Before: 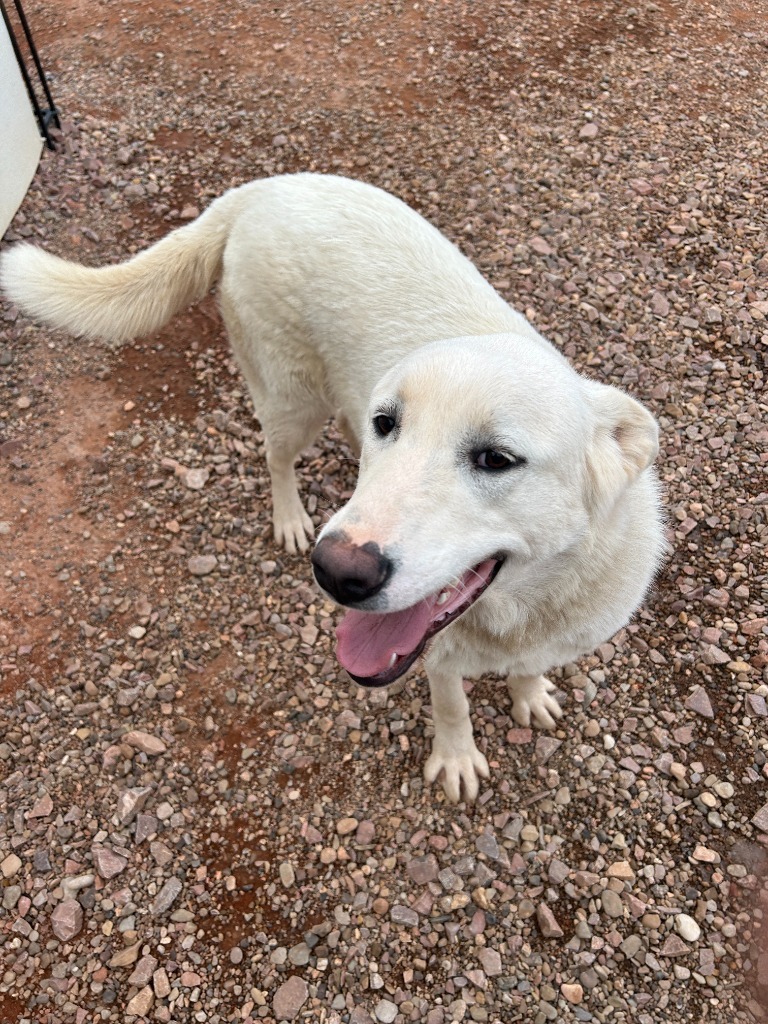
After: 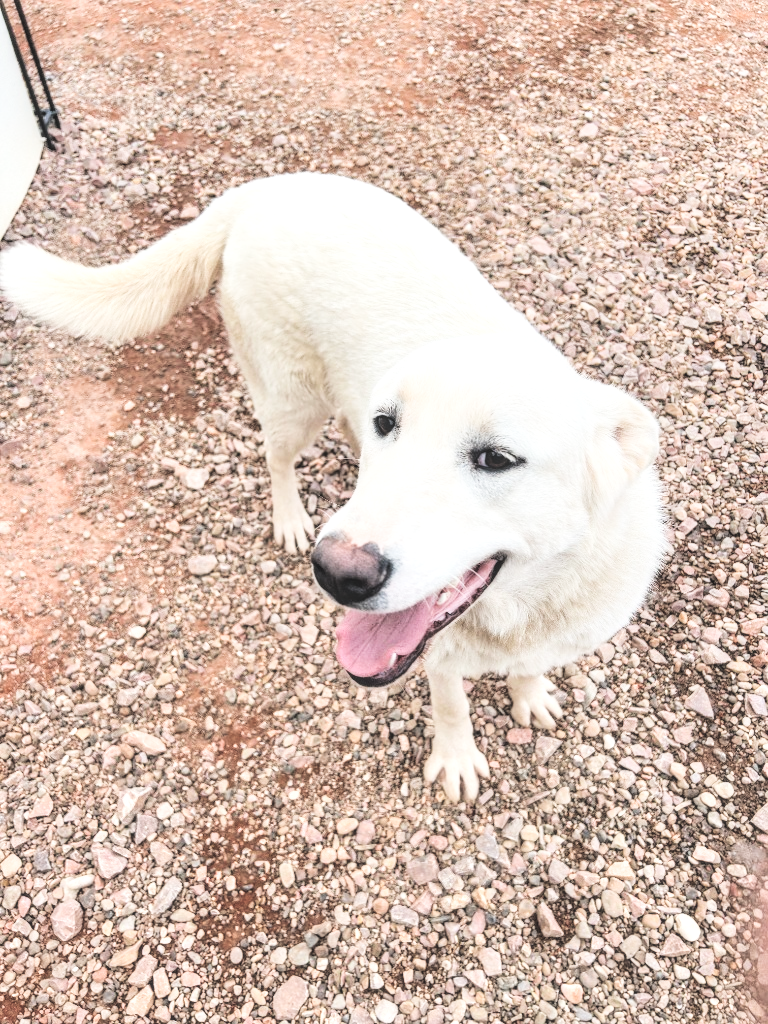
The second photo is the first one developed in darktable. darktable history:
exposure: black level correction -0.023, exposure 1.393 EV, compensate exposure bias true, compensate highlight preservation false
local contrast: detail 160%
tone curve: curves: ch0 [(0, 0.047) (0.199, 0.263) (0.47, 0.555) (0.805, 0.839) (1, 0.962)], color space Lab, independent channels, preserve colors none
filmic rgb: black relative exposure -5.14 EV, white relative exposure 3.96 EV, hardness 2.89, contrast 1.3, highlights saturation mix -30.18%
